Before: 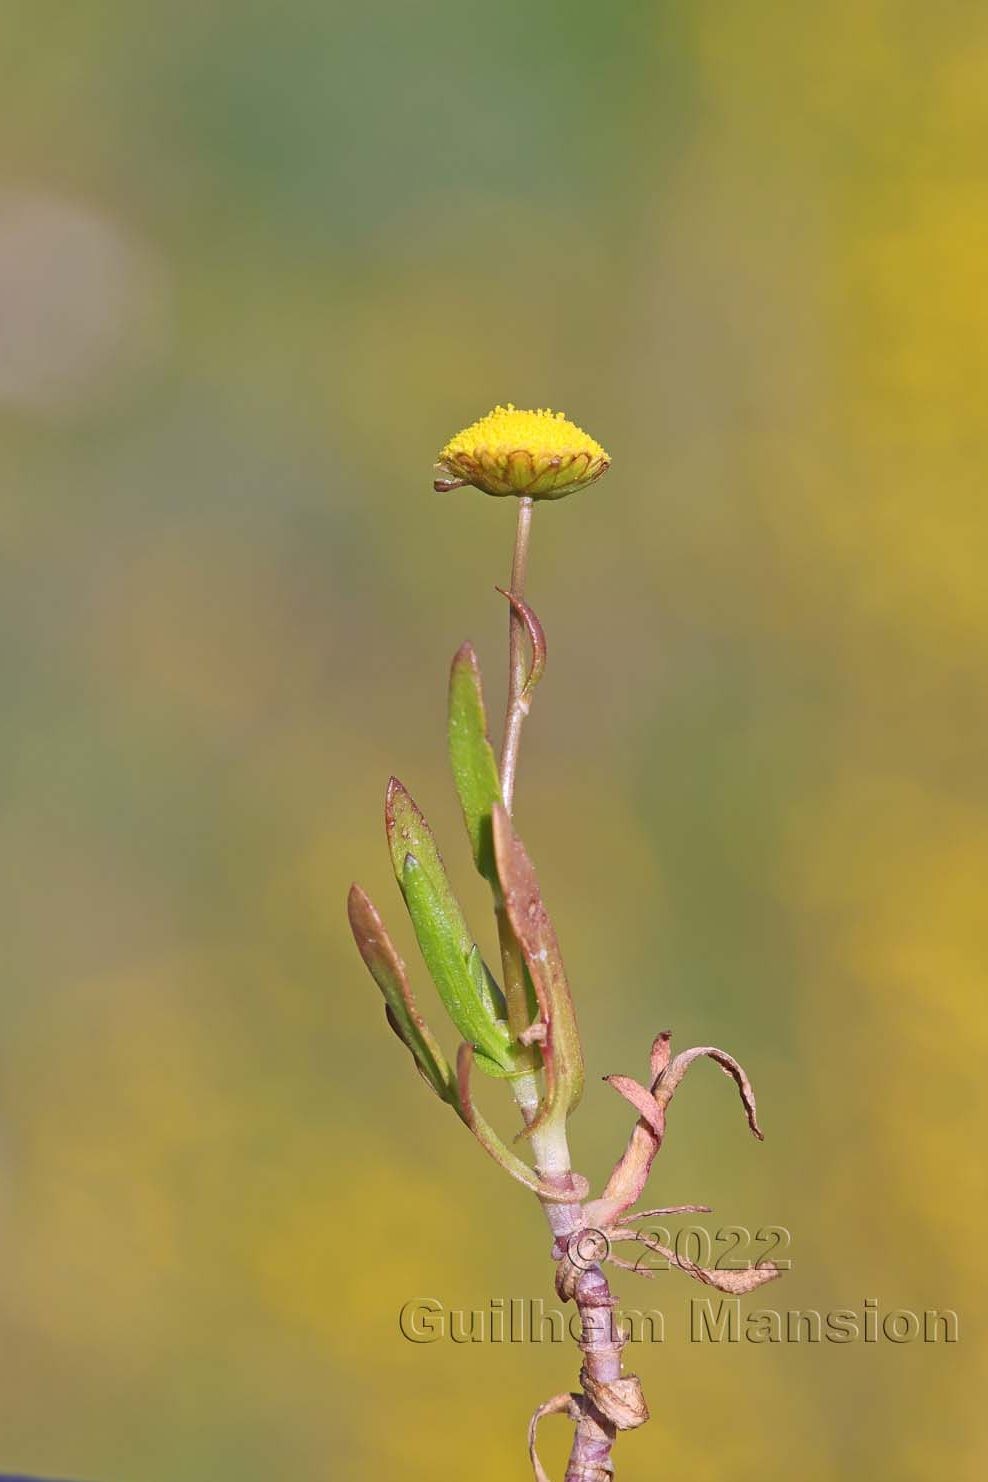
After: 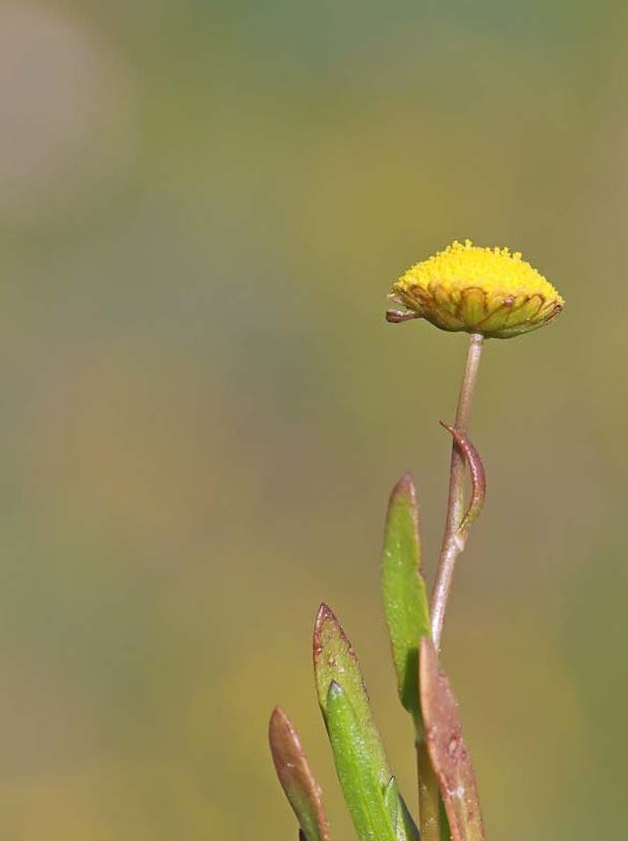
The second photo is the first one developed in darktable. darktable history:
crop and rotate: angle -4.23°, left 2.164%, top 7.028%, right 27.344%, bottom 30.05%
